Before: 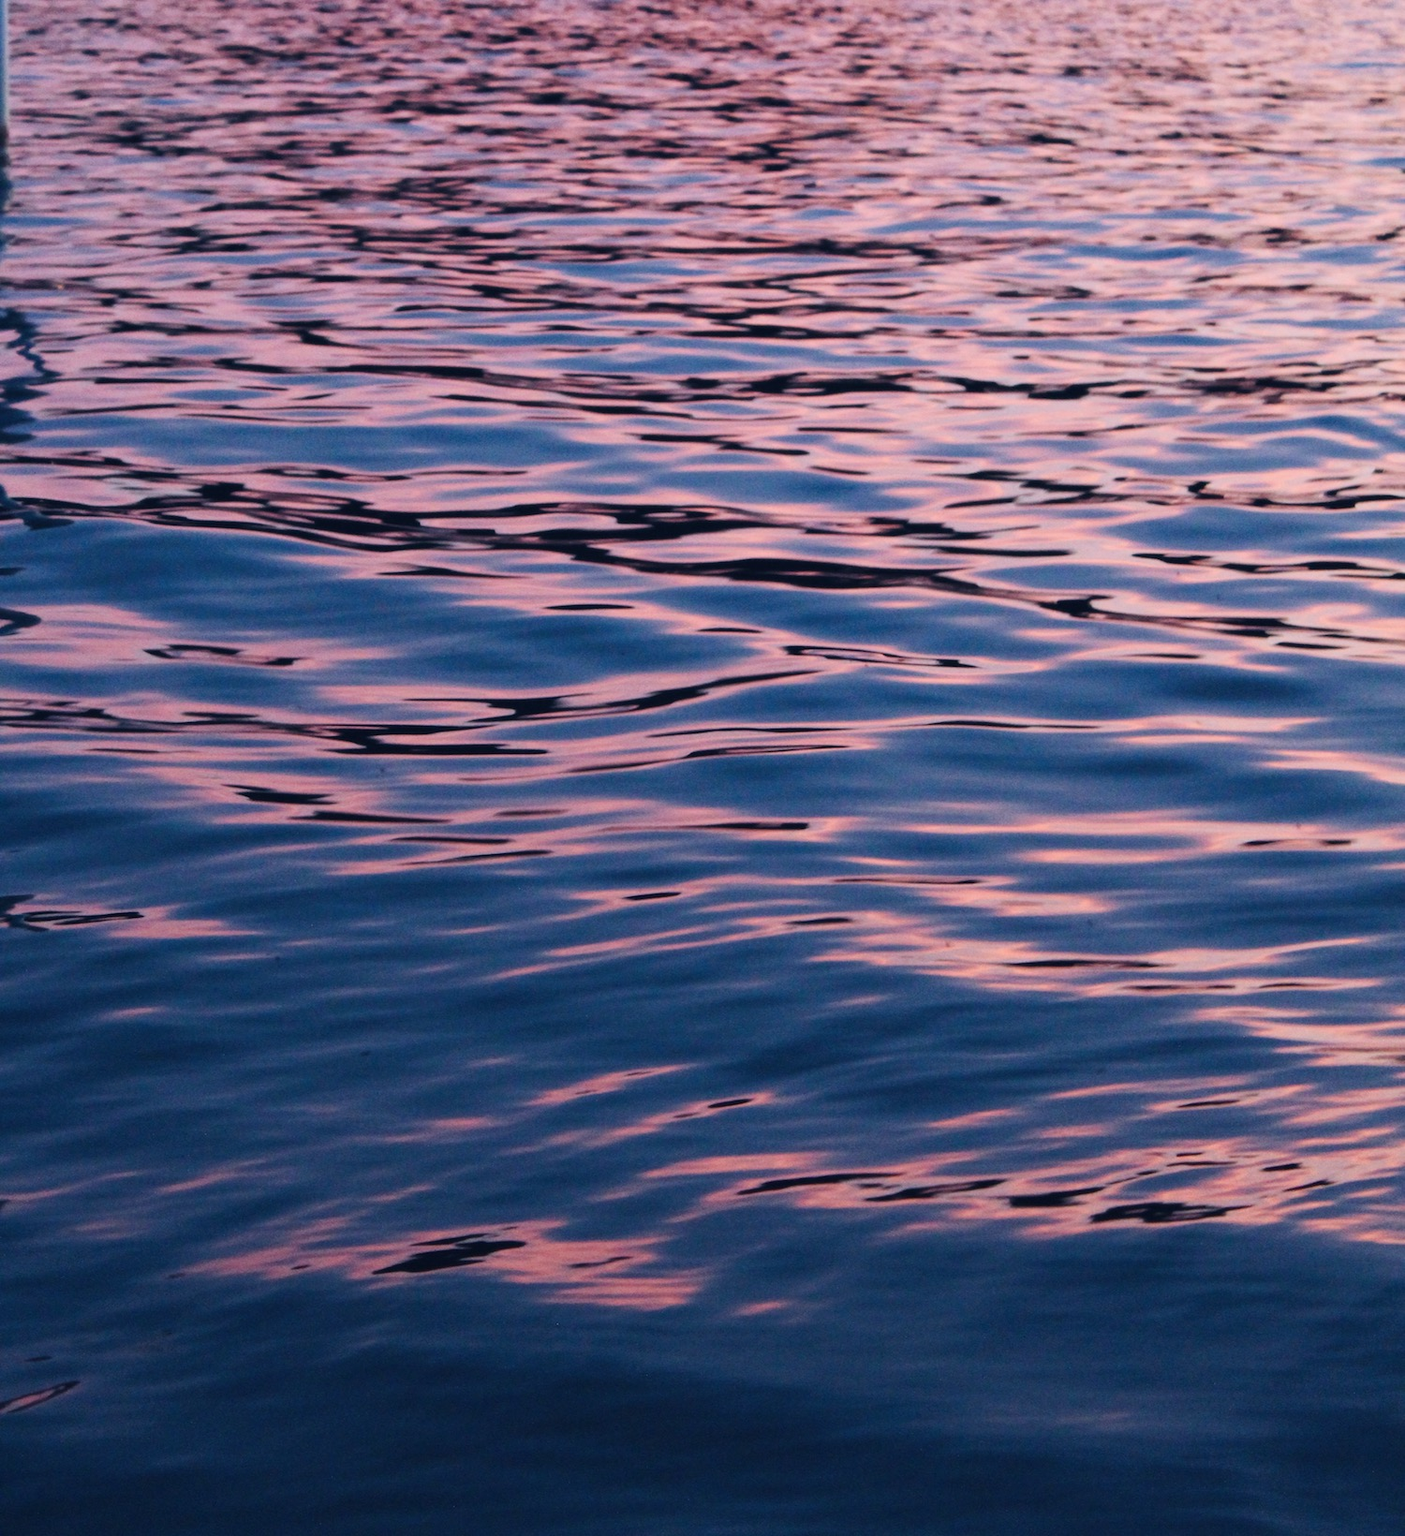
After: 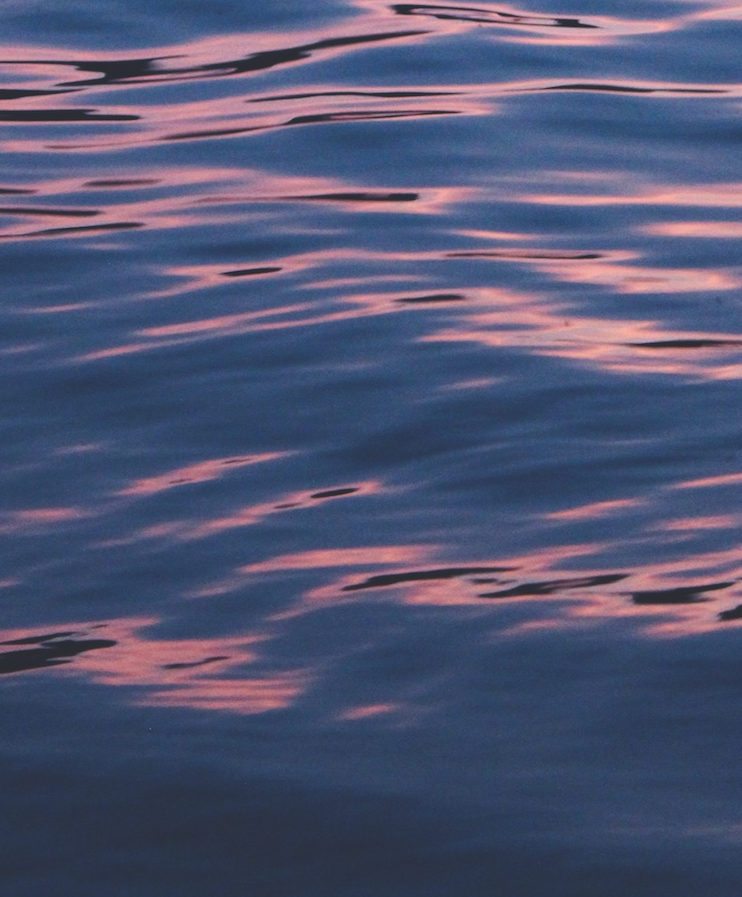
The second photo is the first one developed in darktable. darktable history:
crop: left 29.672%, top 41.786%, right 20.851%, bottom 3.487%
exposure: black level correction -0.023, exposure -0.039 EV, compensate highlight preservation false
